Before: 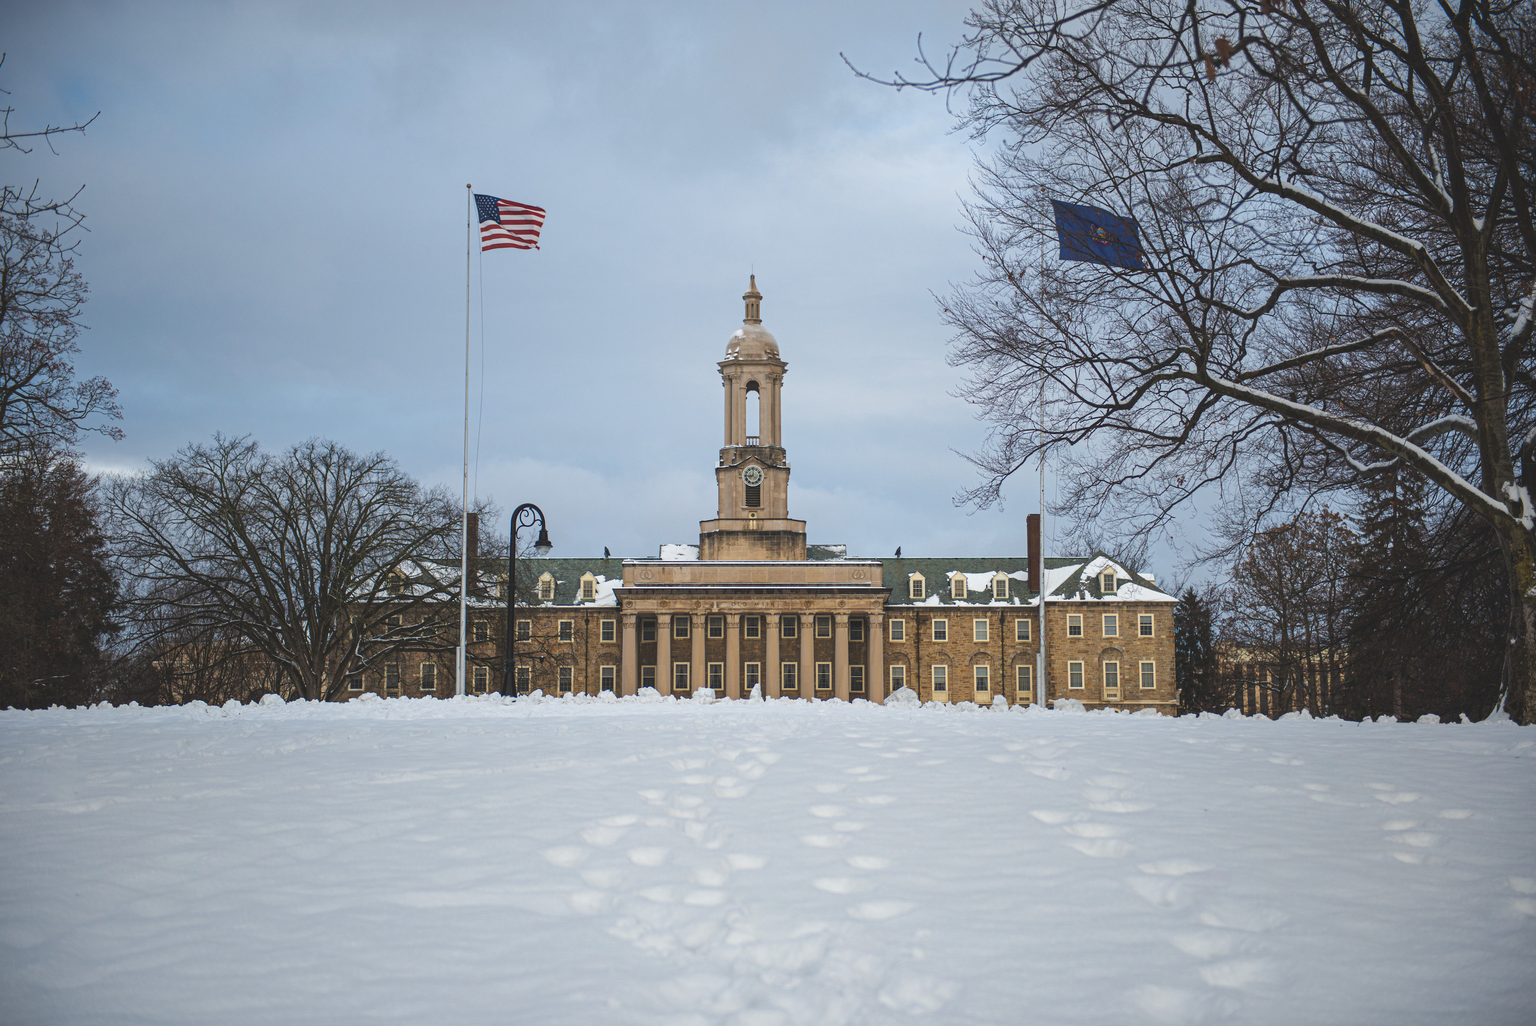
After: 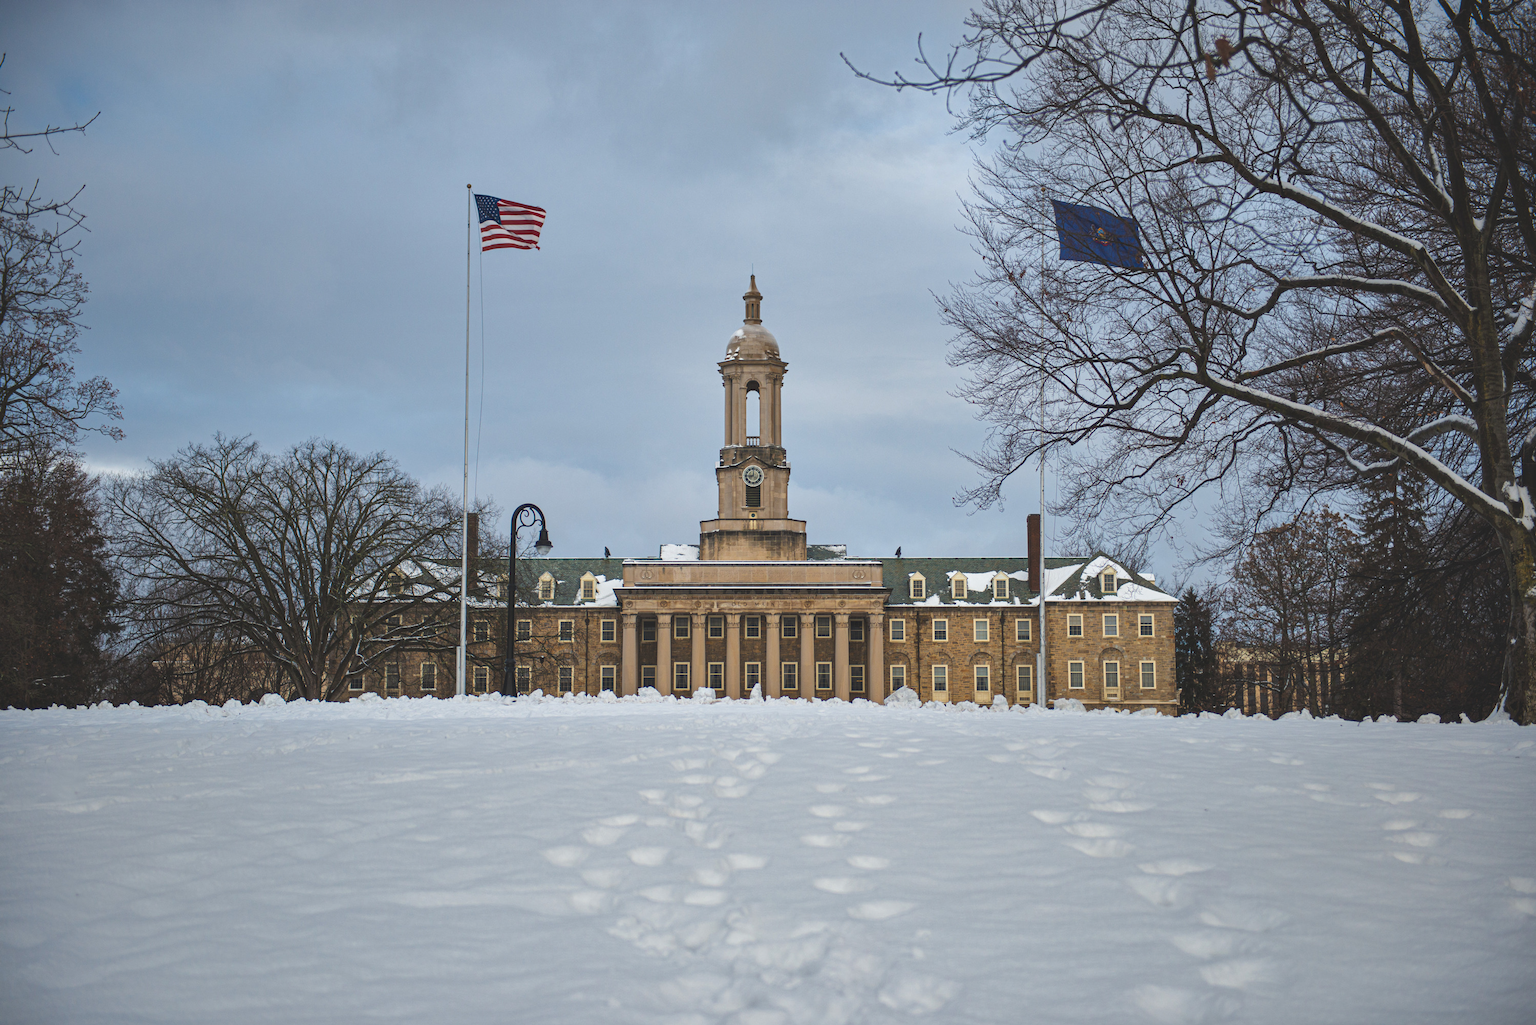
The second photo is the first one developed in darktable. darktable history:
shadows and highlights: shadows 25.21, highlights -48.09, soften with gaussian
